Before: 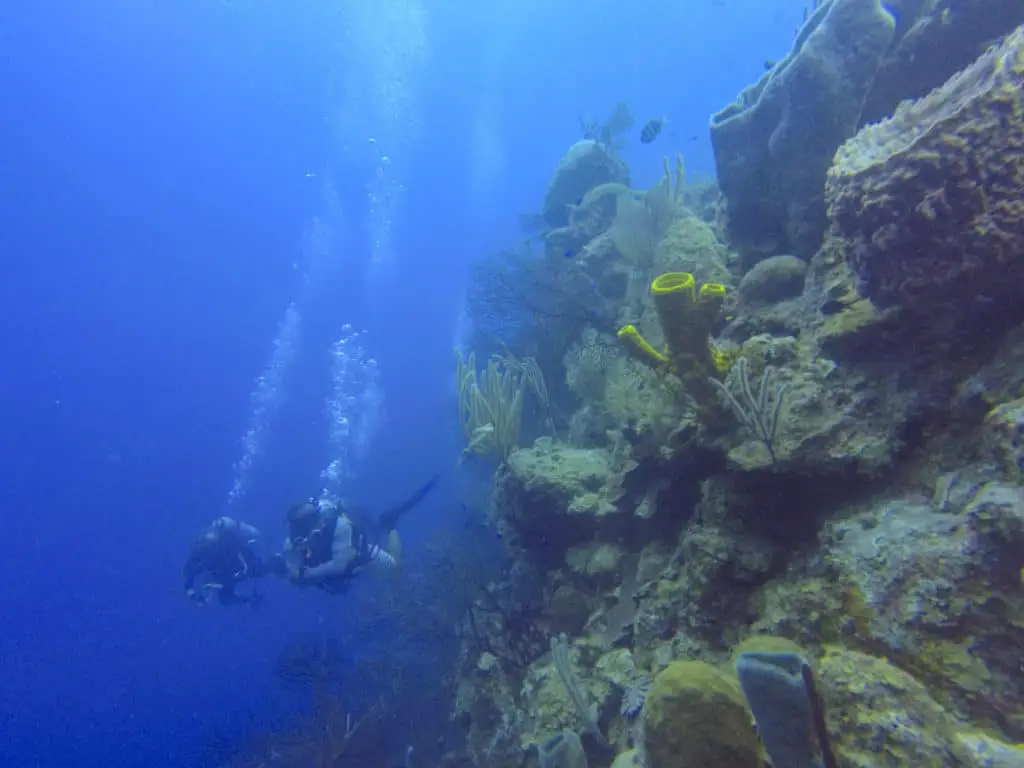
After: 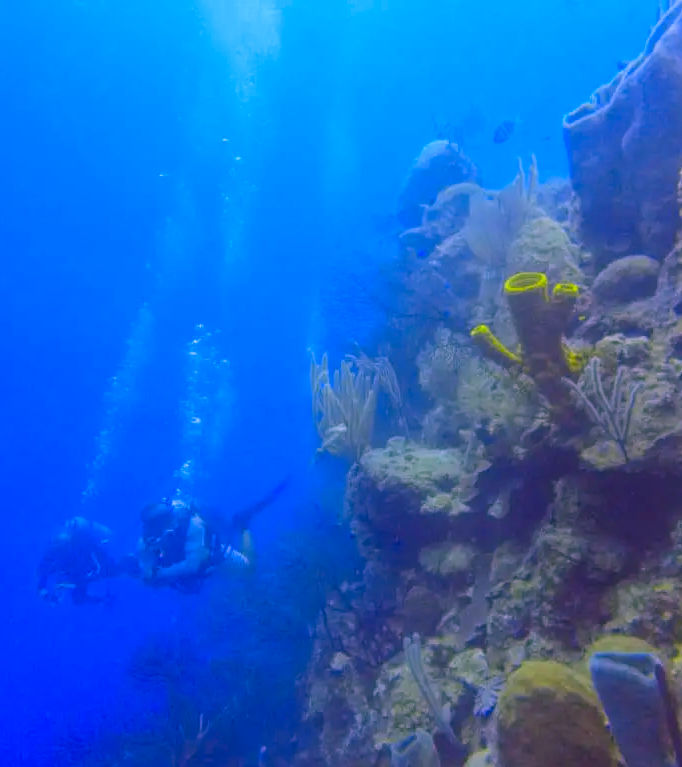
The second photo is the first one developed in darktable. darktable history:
color correction: highlights a* 19.5, highlights b* -11.53, saturation 1.69
crop and rotate: left 14.385%, right 18.948%
